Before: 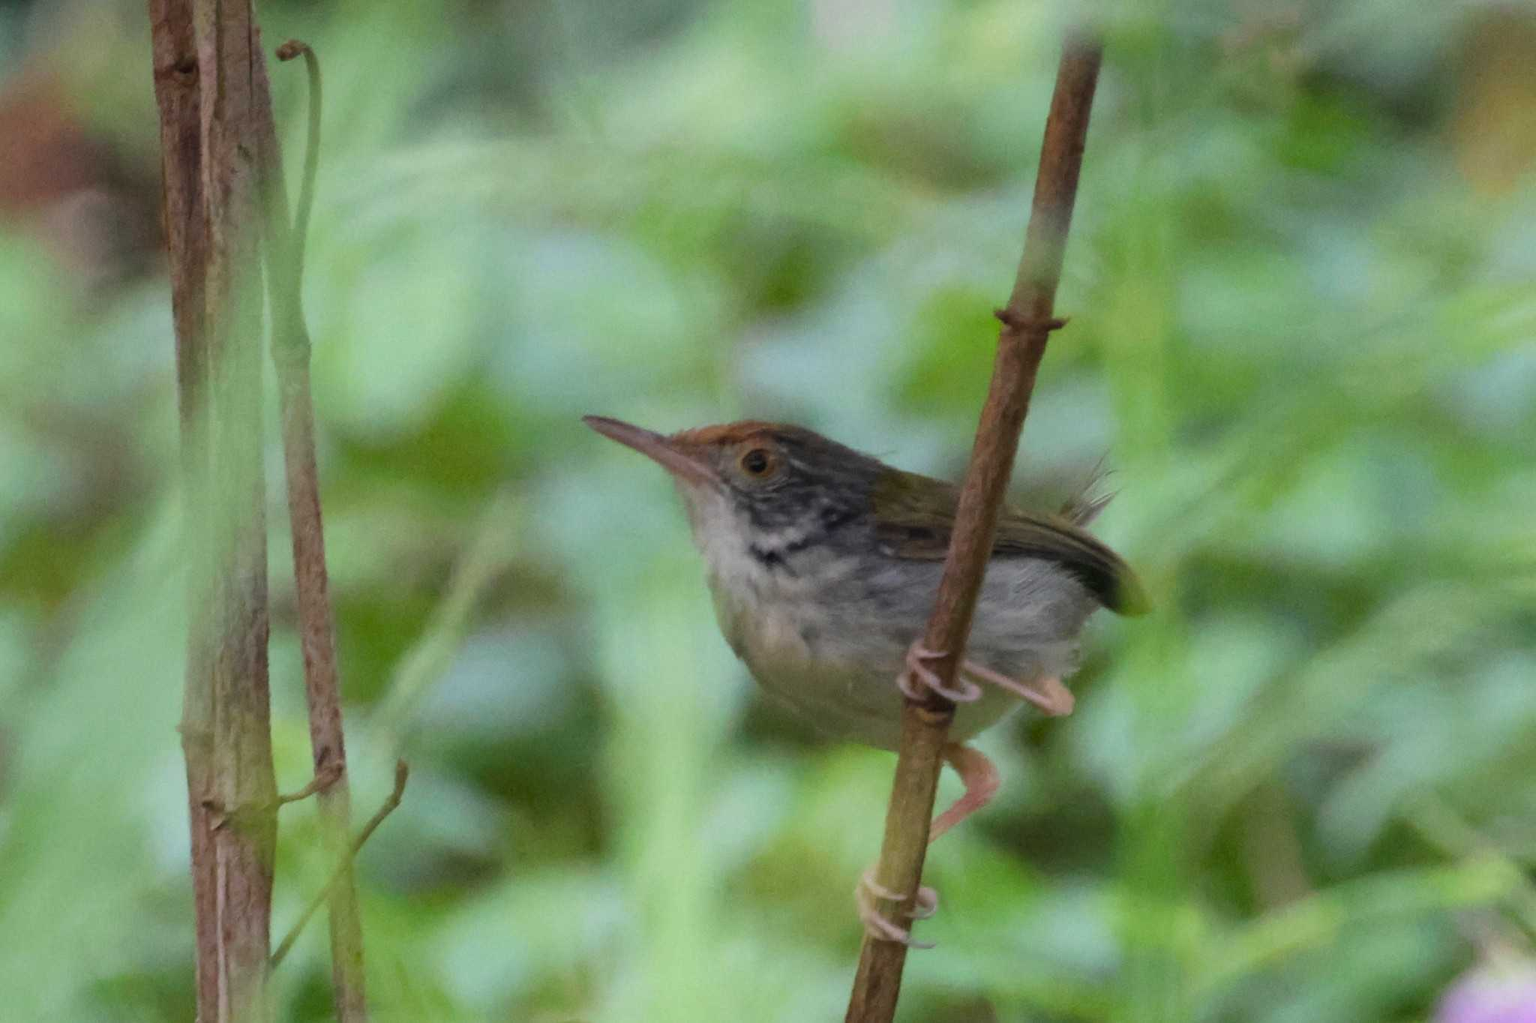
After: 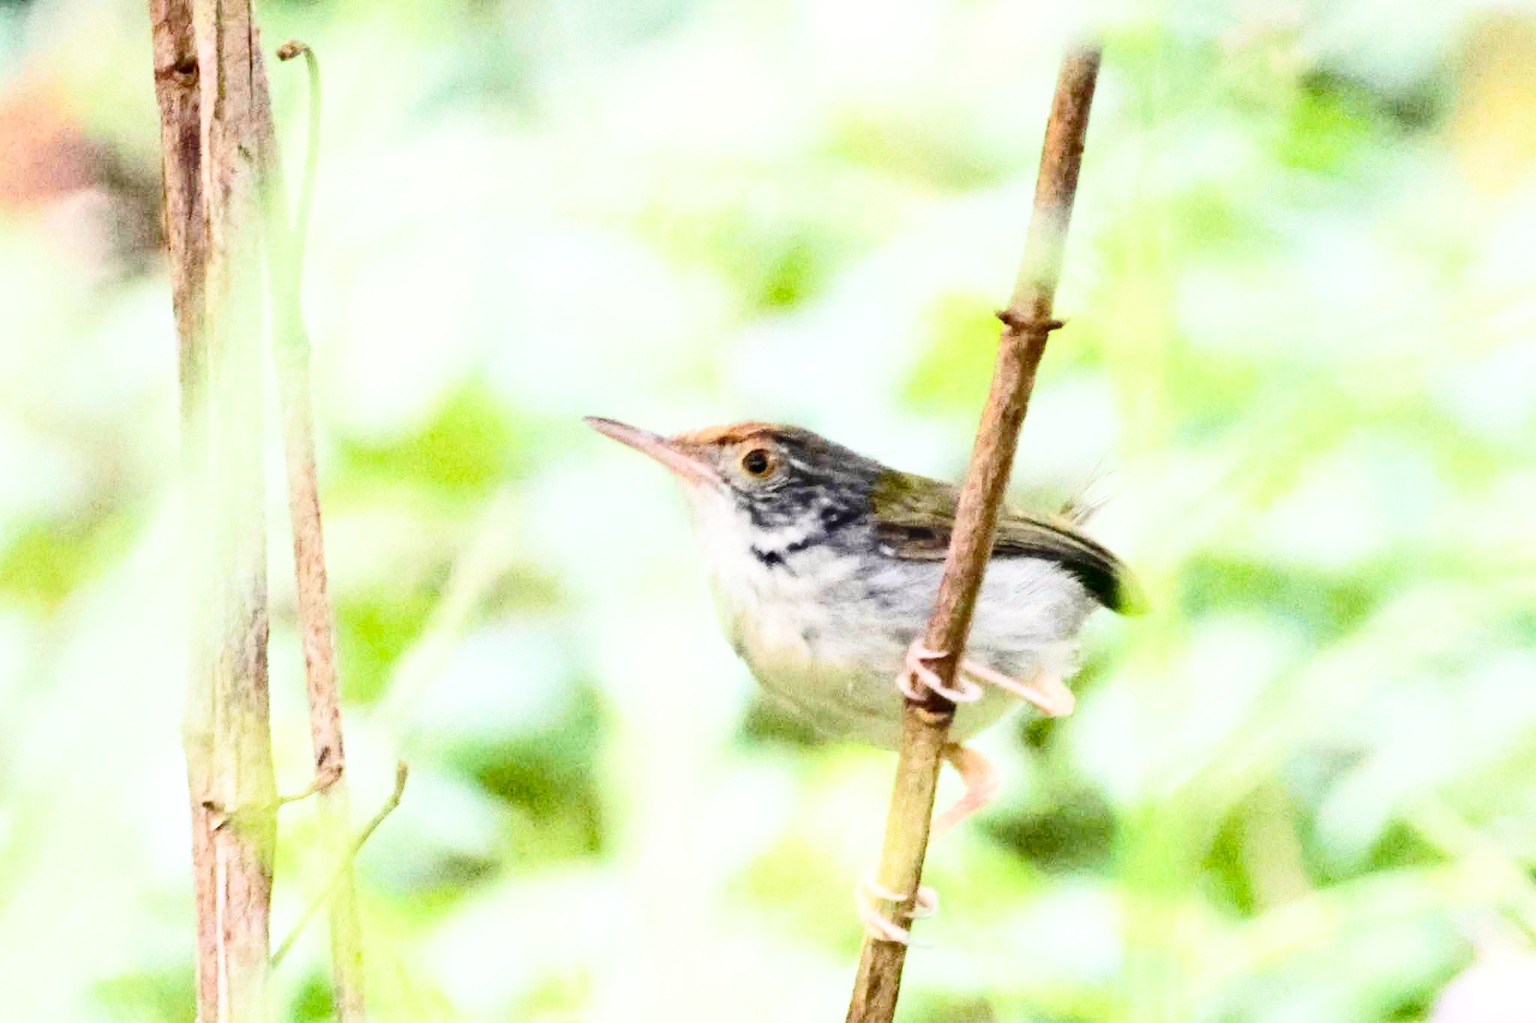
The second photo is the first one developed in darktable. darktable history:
exposure: black level correction -0.001, exposure 0.9 EV, compensate exposure bias true, compensate highlight preservation false
white balance: red 1.009, blue 0.985
base curve: curves: ch0 [(0, 0) (0.028, 0.03) (0.105, 0.232) (0.387, 0.748) (0.754, 0.968) (1, 1)], fusion 1, exposure shift 0.576, preserve colors none
contrast brightness saturation: contrast 0.28
shadows and highlights: shadows 37.27, highlights -28.18, soften with gaussian
